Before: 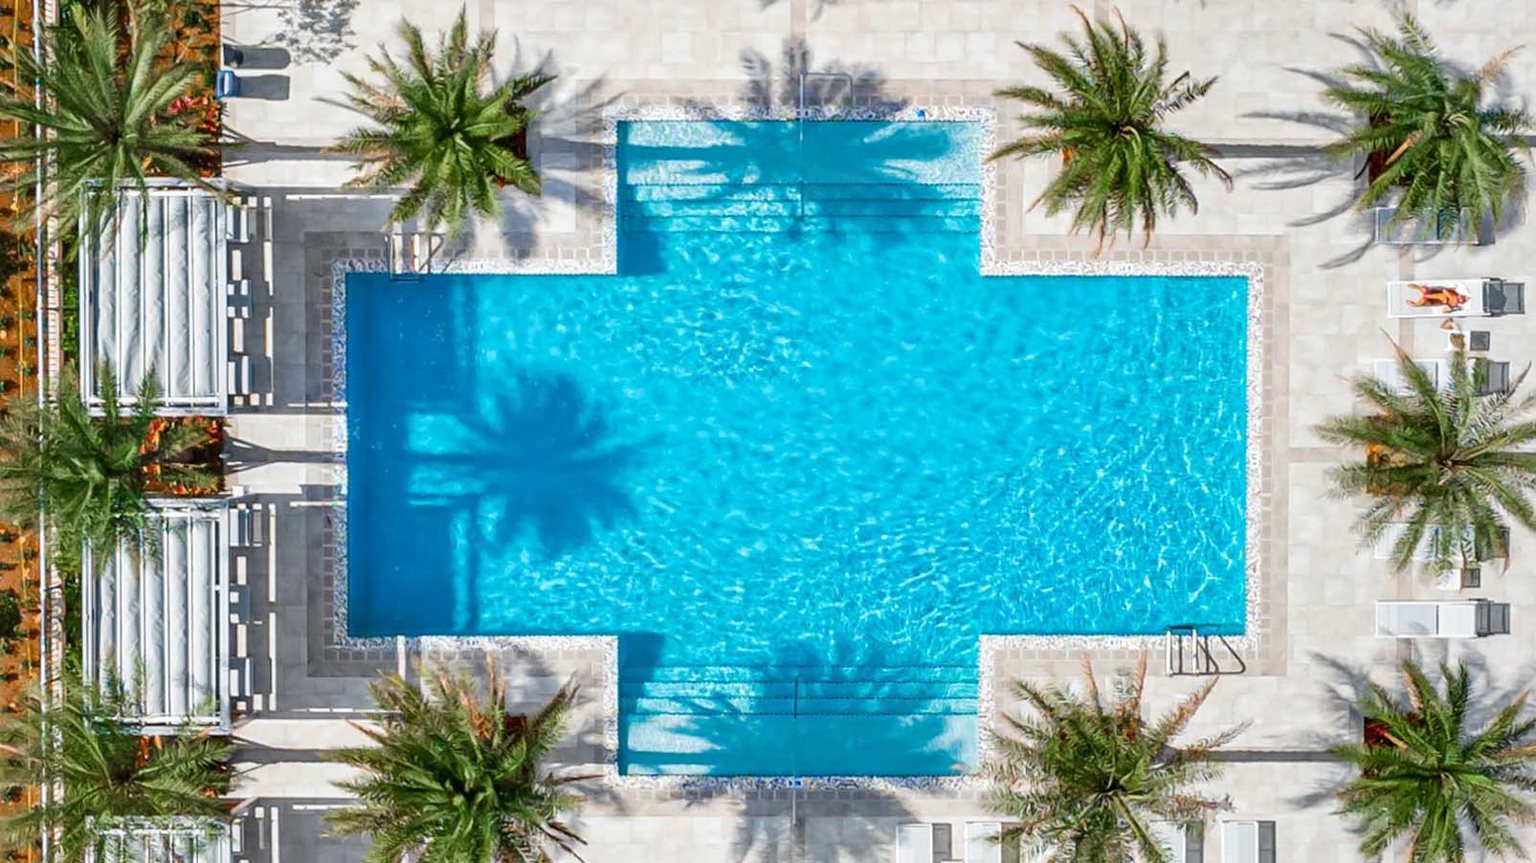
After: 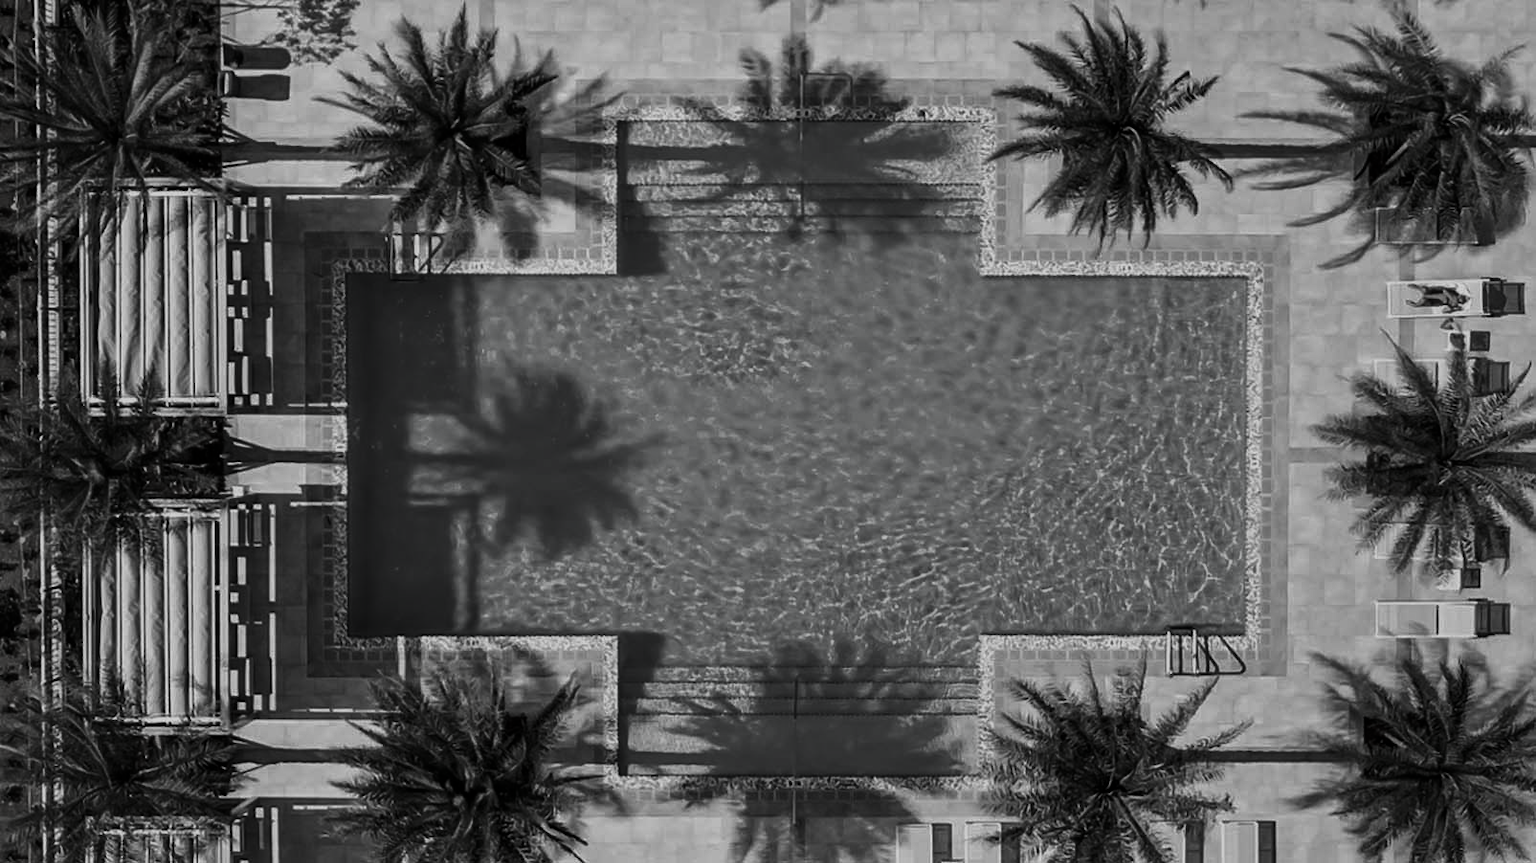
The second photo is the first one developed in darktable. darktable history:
exposure: exposure -0.249 EV, compensate highlight preservation false
contrast brightness saturation: contrast -0.037, brightness -0.571, saturation -0.987
